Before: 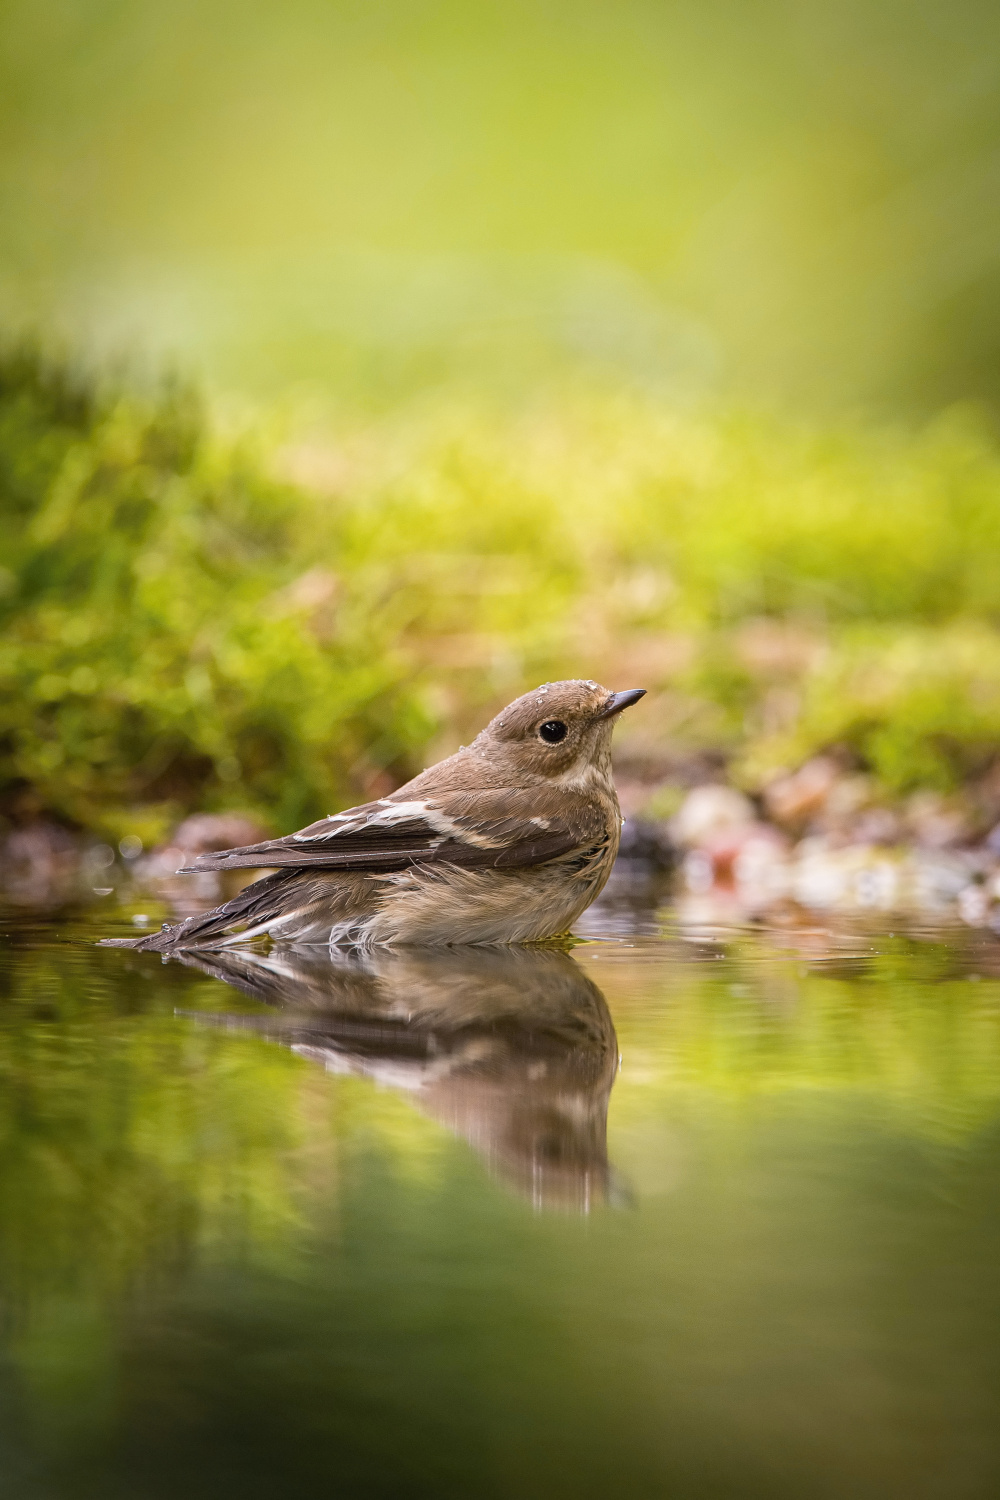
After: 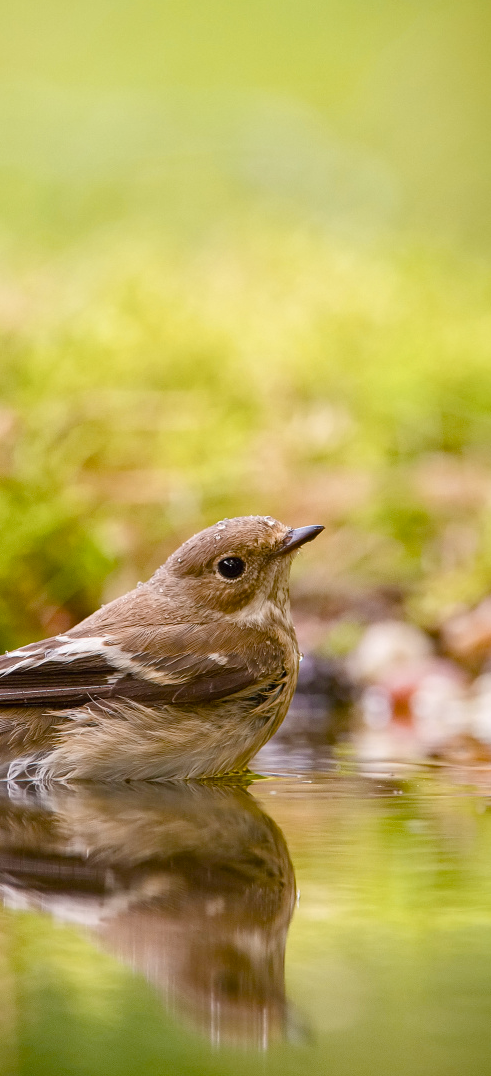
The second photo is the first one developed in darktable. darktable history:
crop: left 32.216%, top 10.945%, right 18.627%, bottom 17.317%
color balance rgb: linear chroma grading › global chroma 15.03%, perceptual saturation grading › global saturation 20%, perceptual saturation grading › highlights -50.313%, perceptual saturation grading › shadows 30.396%, global vibrance 20%
